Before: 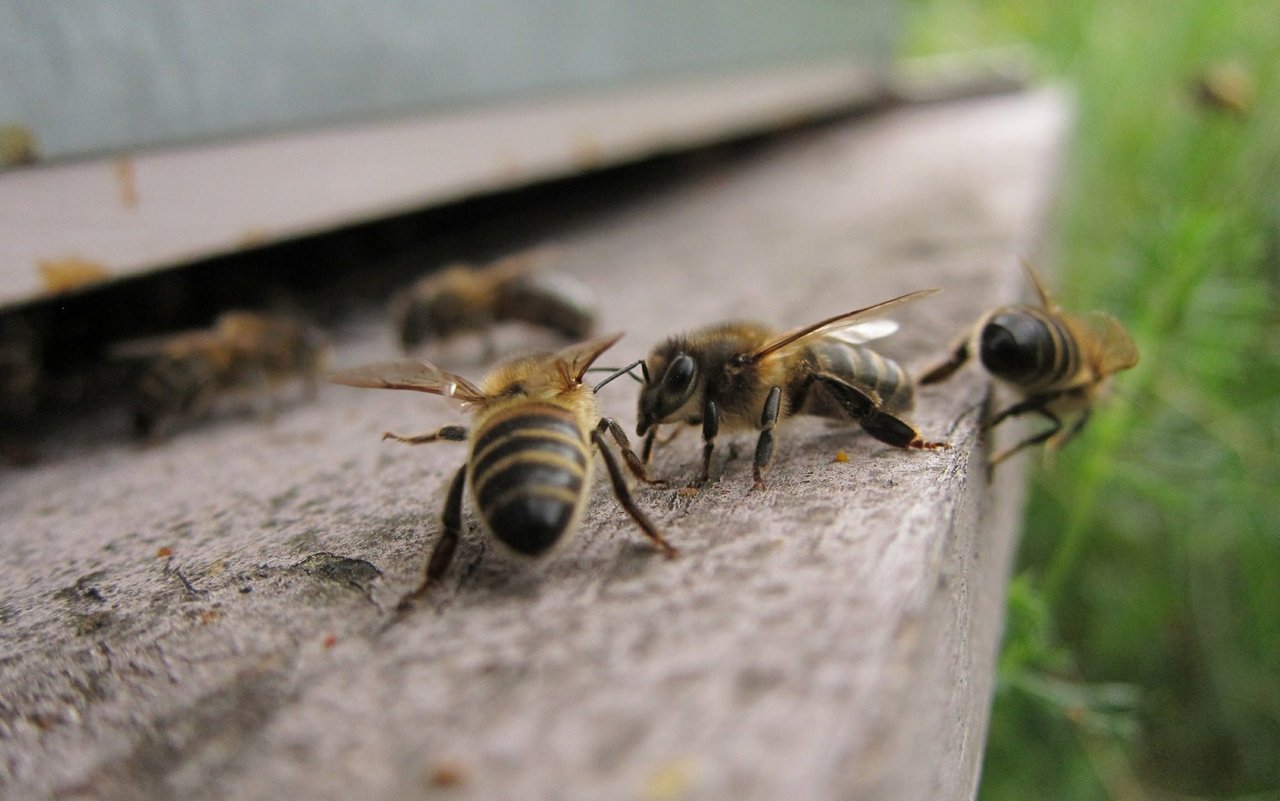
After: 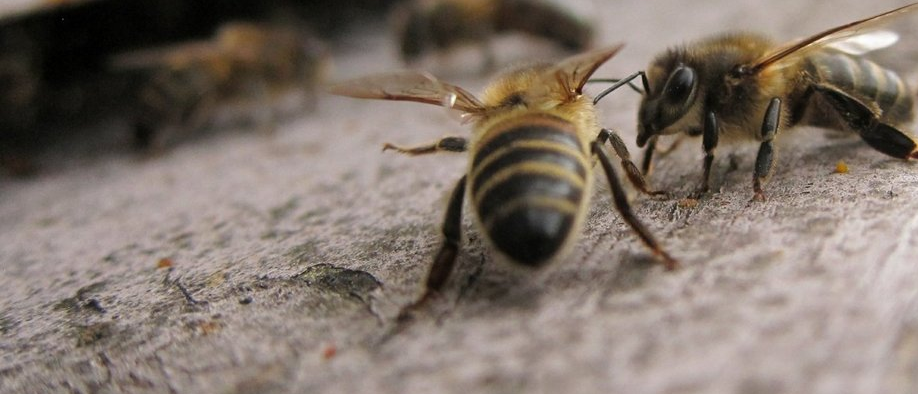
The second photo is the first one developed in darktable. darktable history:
crop: top 36.103%, right 28.217%, bottom 14.586%
color correction: highlights b* 0.052
